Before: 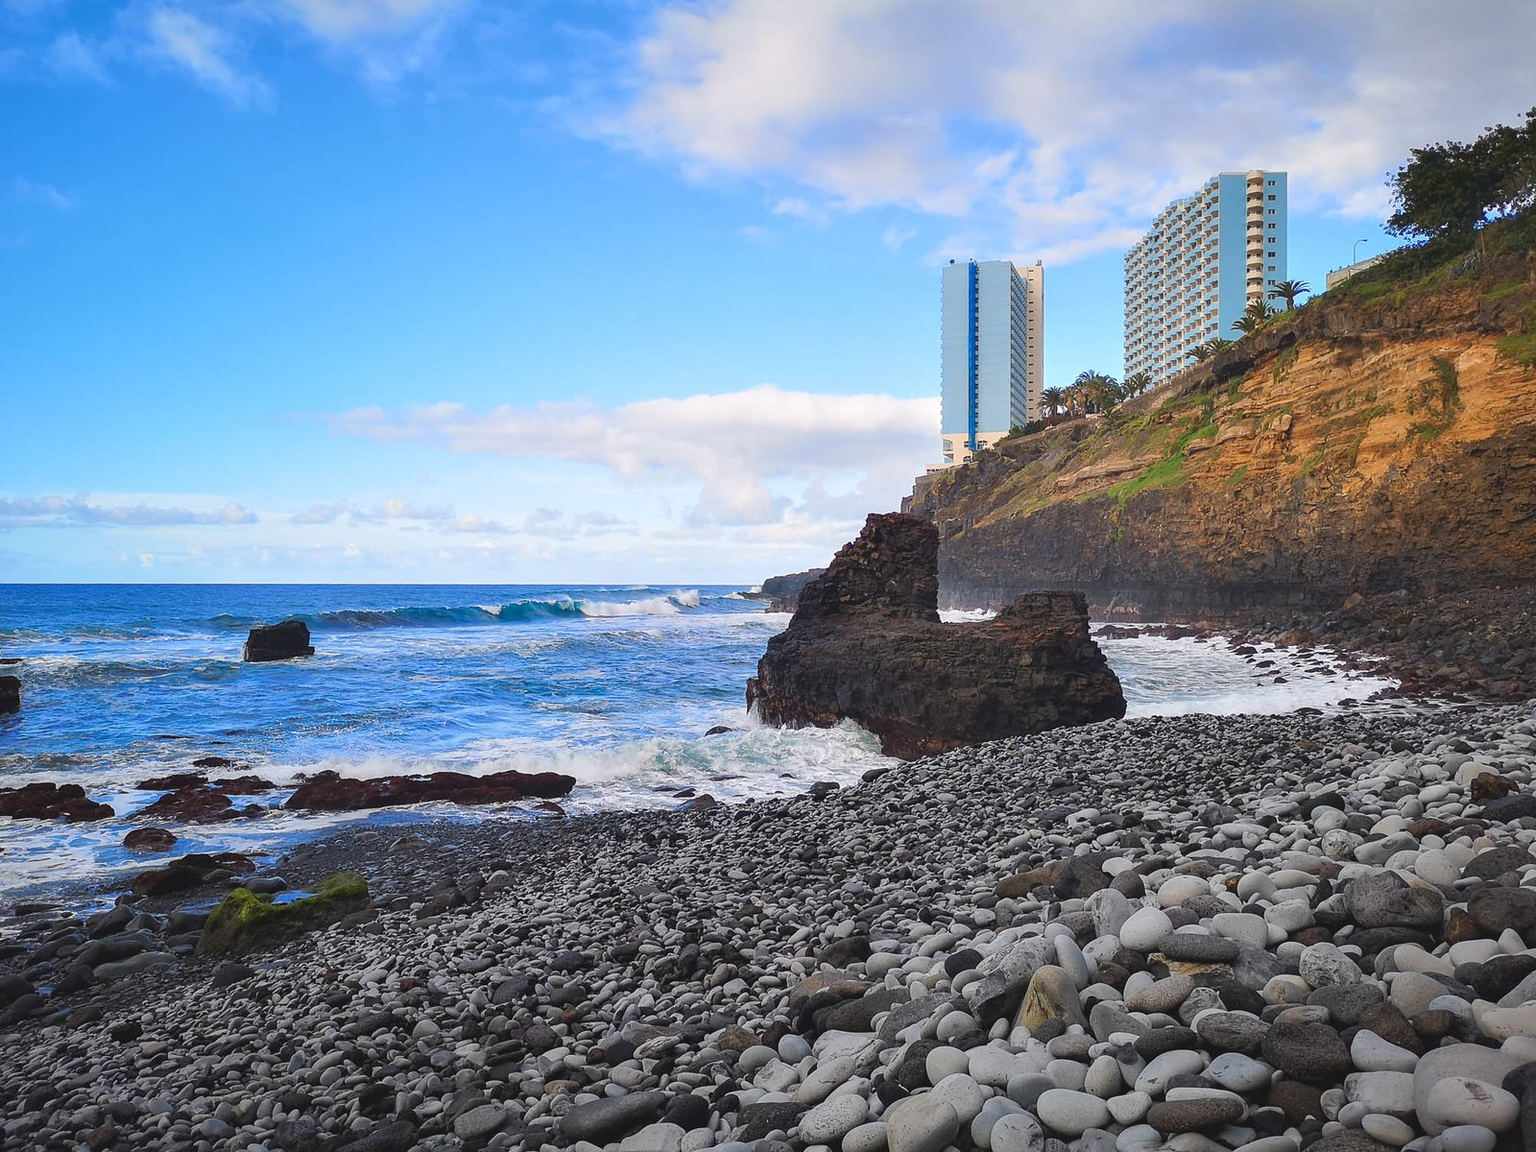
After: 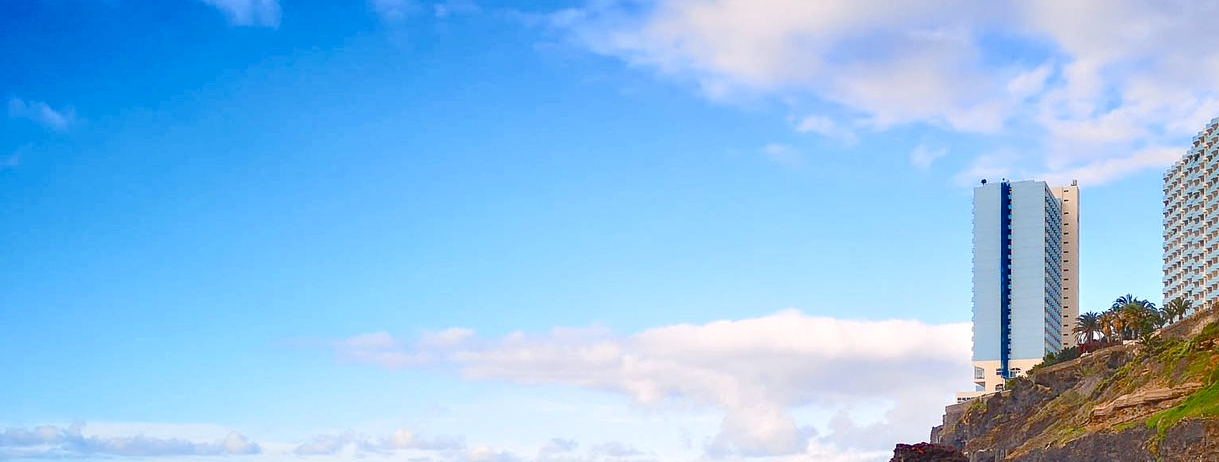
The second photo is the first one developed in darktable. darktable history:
crop: left 0.545%, top 7.627%, right 23.236%, bottom 53.828%
color balance rgb: highlights gain › luminance 7.624%, highlights gain › chroma 0.877%, highlights gain › hue 48.58°, perceptual saturation grading › global saturation 20%, perceptual saturation grading › highlights -24.763%, perceptual saturation grading › shadows 49.885%, global vibrance -1.121%, saturation formula JzAzBz (2021)
